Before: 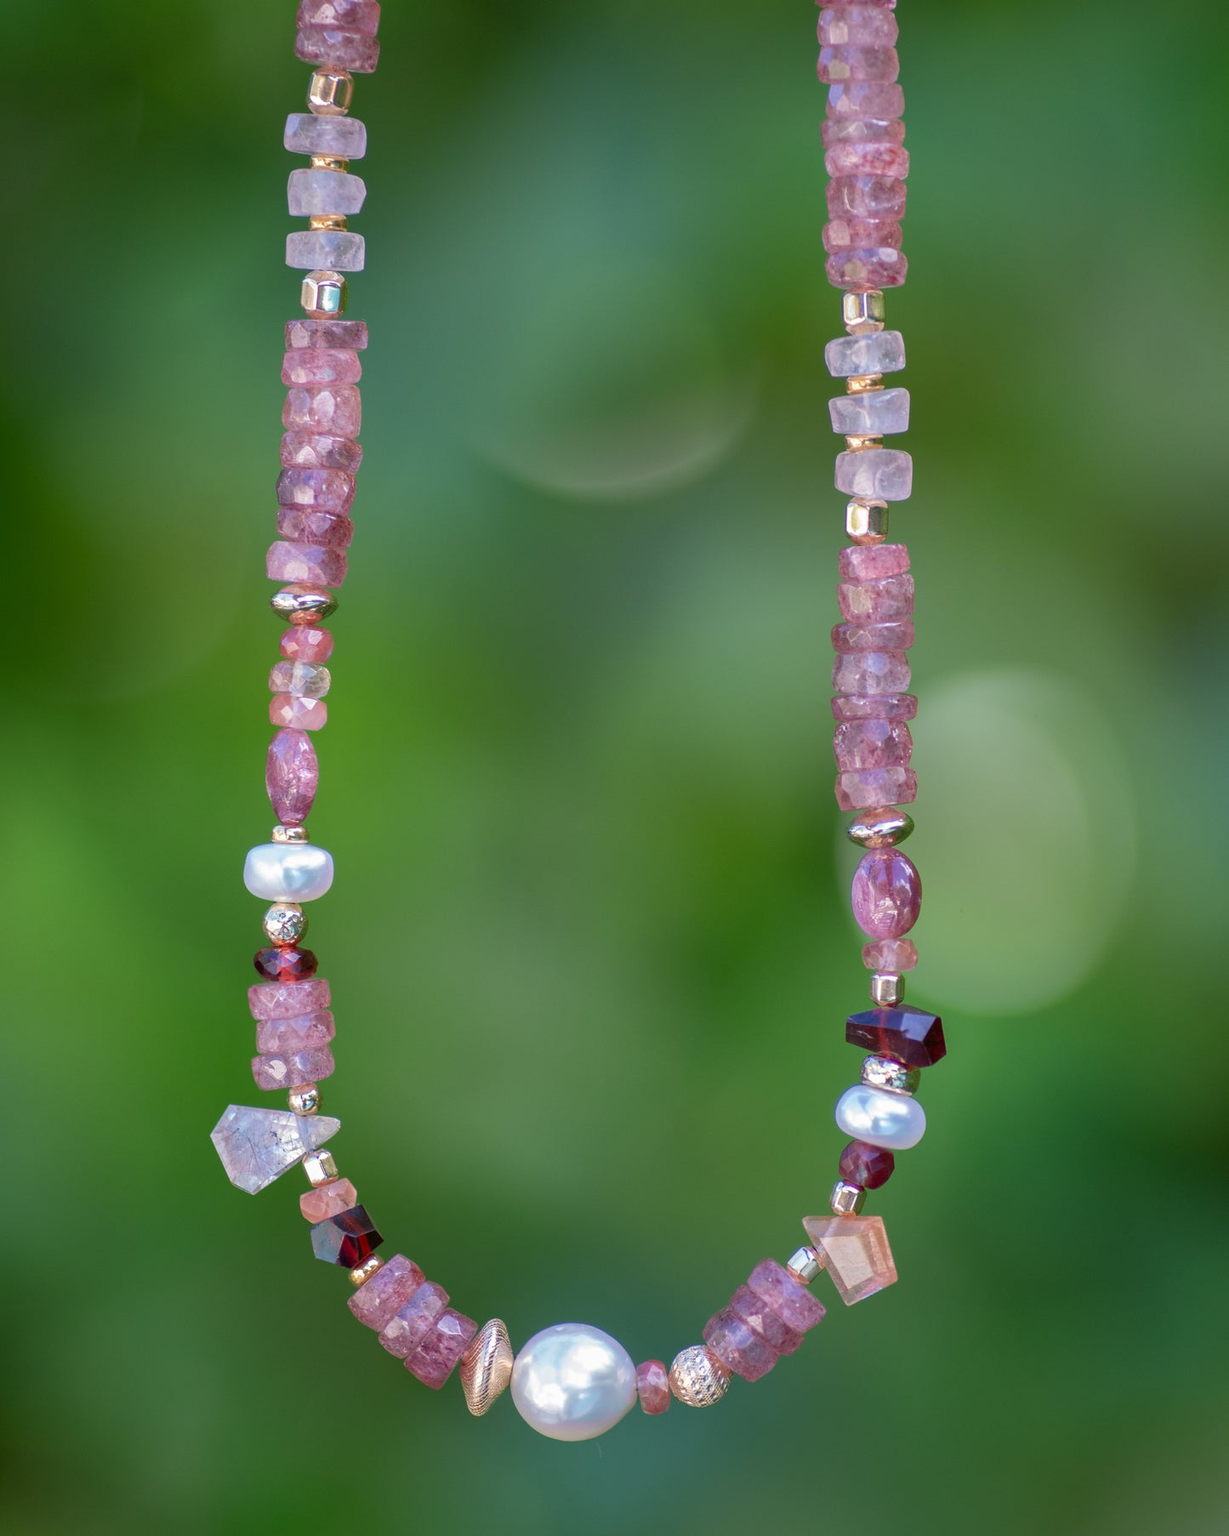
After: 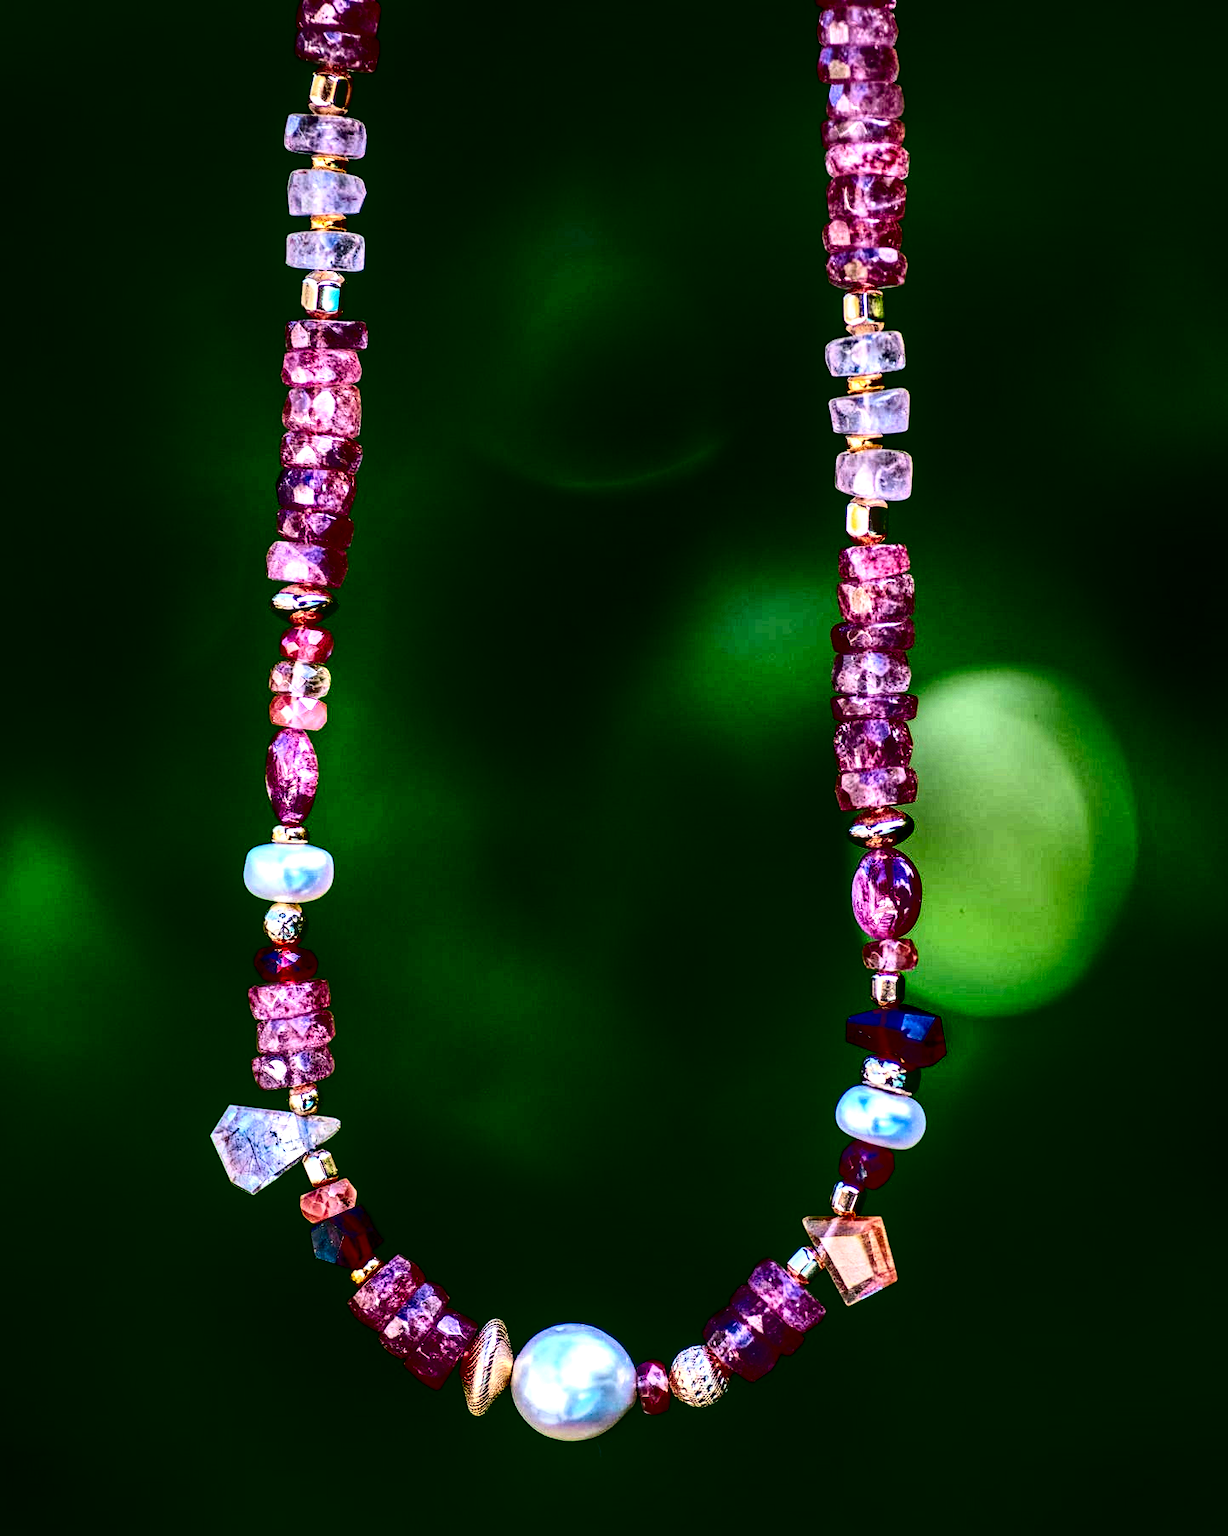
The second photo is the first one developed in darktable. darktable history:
tone equalizer: -8 EV -0.393 EV, -7 EV -0.377 EV, -6 EV -0.305 EV, -5 EV -0.254 EV, -3 EV 0.229 EV, -2 EV 0.337 EV, -1 EV 0.371 EV, +0 EV 0.401 EV, mask exposure compensation -0.494 EV
exposure: black level correction 0.002, exposure -0.203 EV, compensate highlight preservation false
local contrast: highlights 60%, shadows 59%, detail 160%
contrast brightness saturation: contrast 0.765, brightness -0.995, saturation 0.984
haze removal: compatibility mode true
